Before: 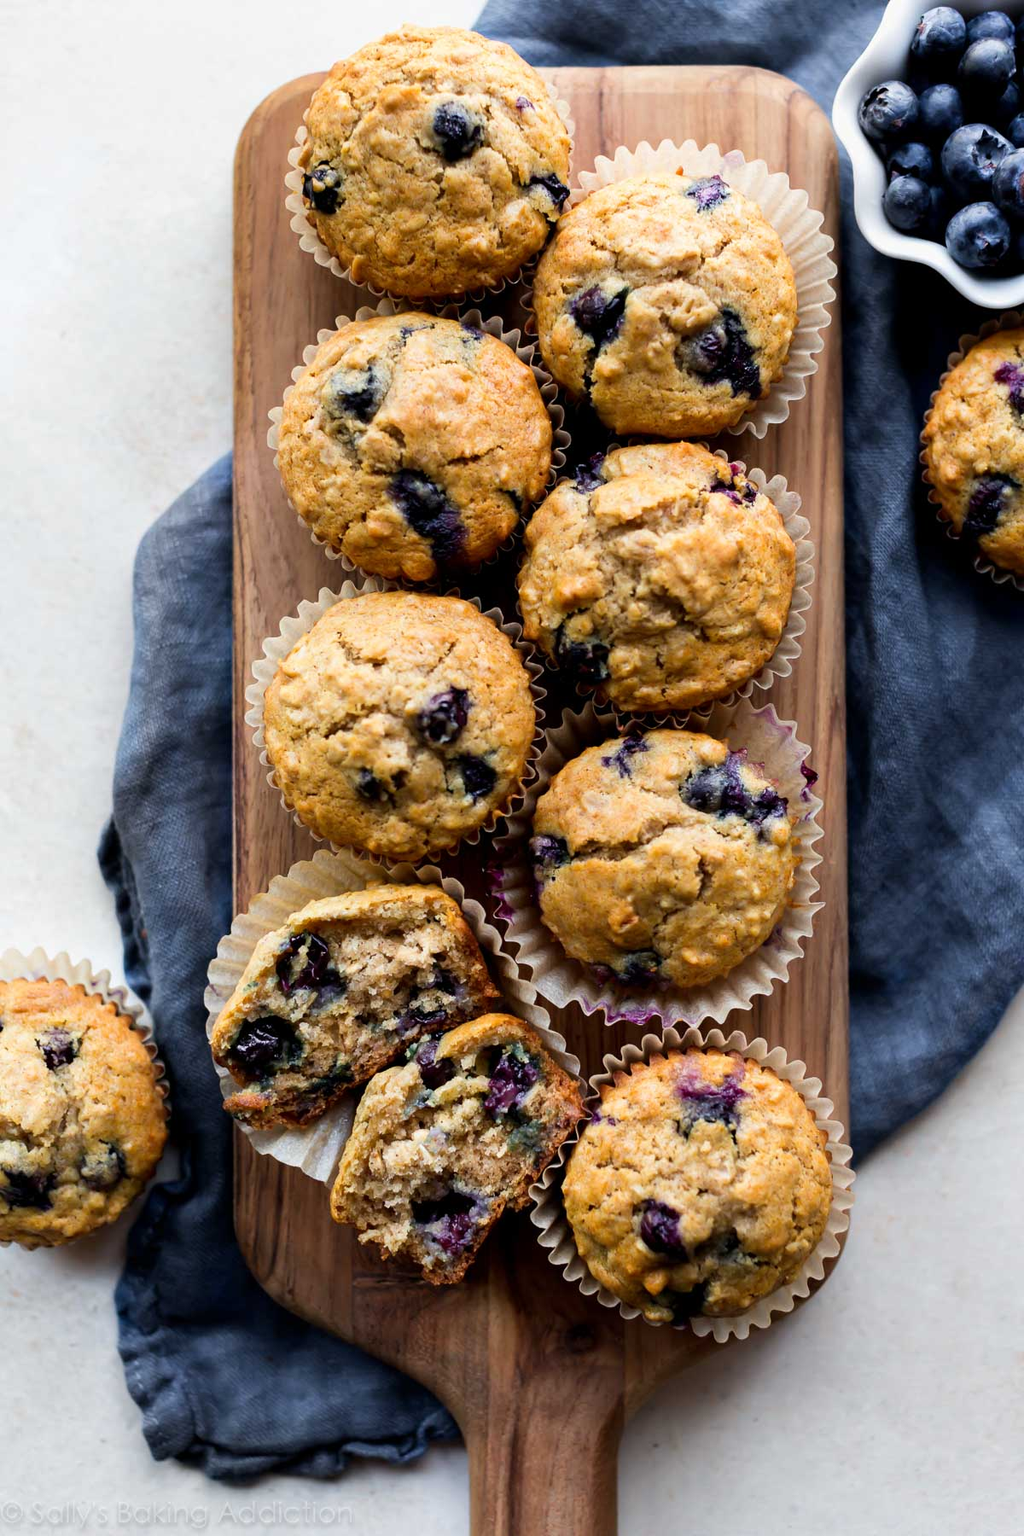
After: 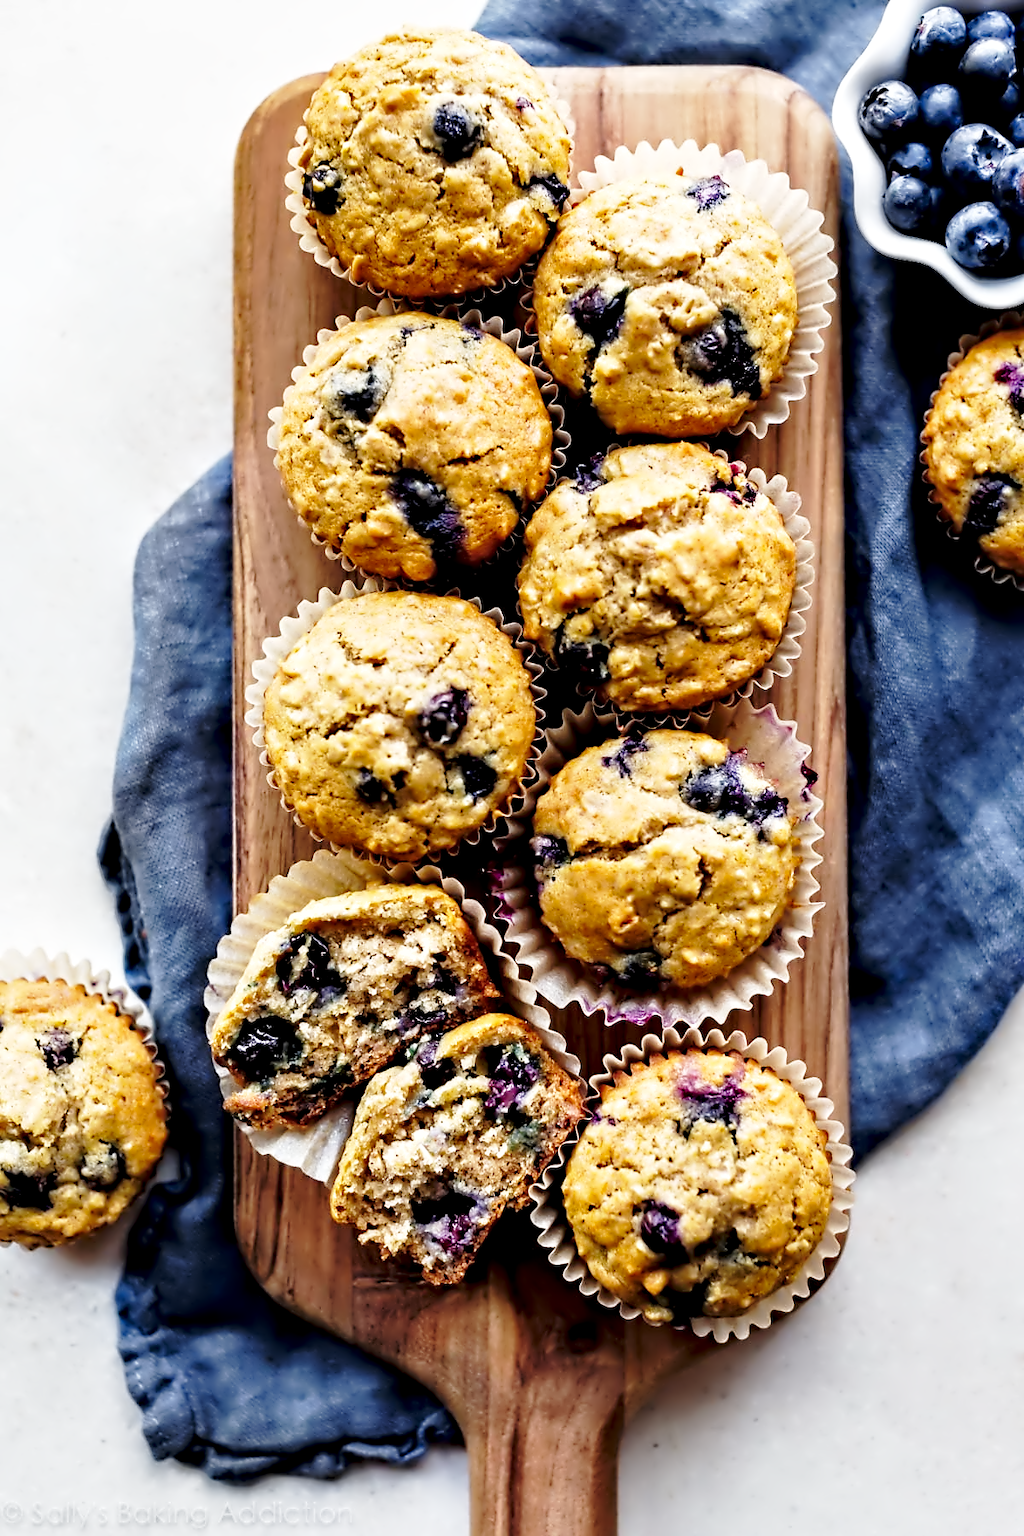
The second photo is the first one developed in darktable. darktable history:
contrast equalizer: y [[0.5, 0.542, 0.583, 0.625, 0.667, 0.708], [0.5 ×6], [0.5 ×6], [0, 0.033, 0.067, 0.1, 0.133, 0.167], [0, 0.05, 0.1, 0.15, 0.2, 0.25]]
base curve: curves: ch0 [(0, 0) (0.028, 0.03) (0.121, 0.232) (0.46, 0.748) (0.859, 0.968) (1, 1)], preserve colors none
shadows and highlights: on, module defaults
